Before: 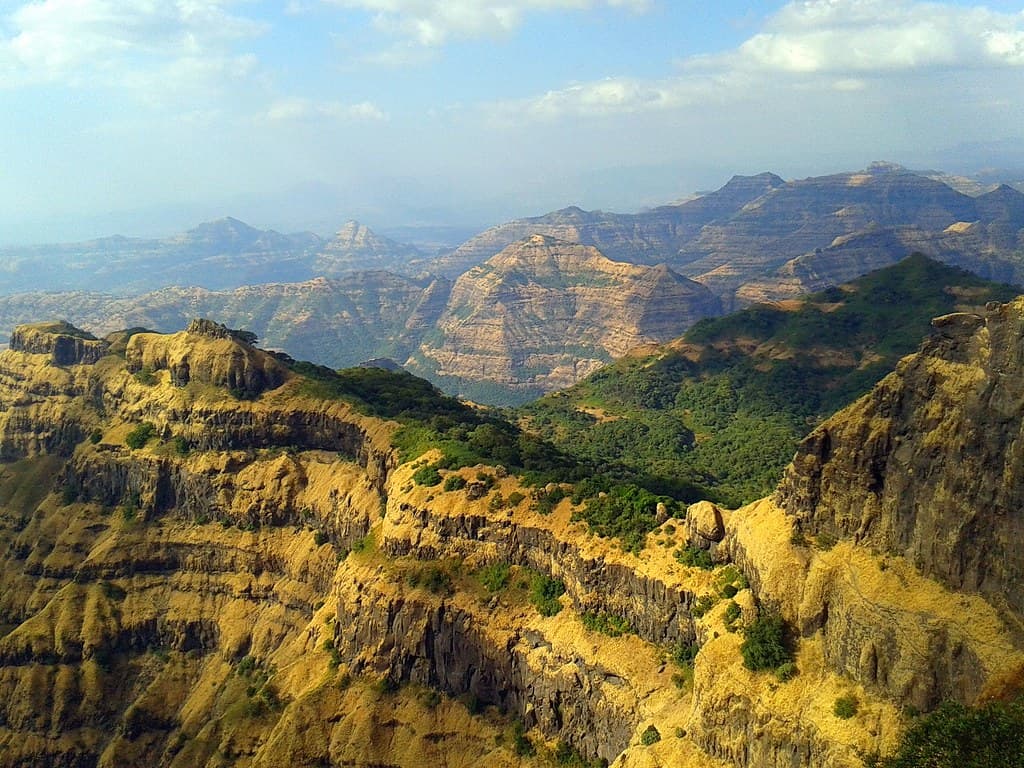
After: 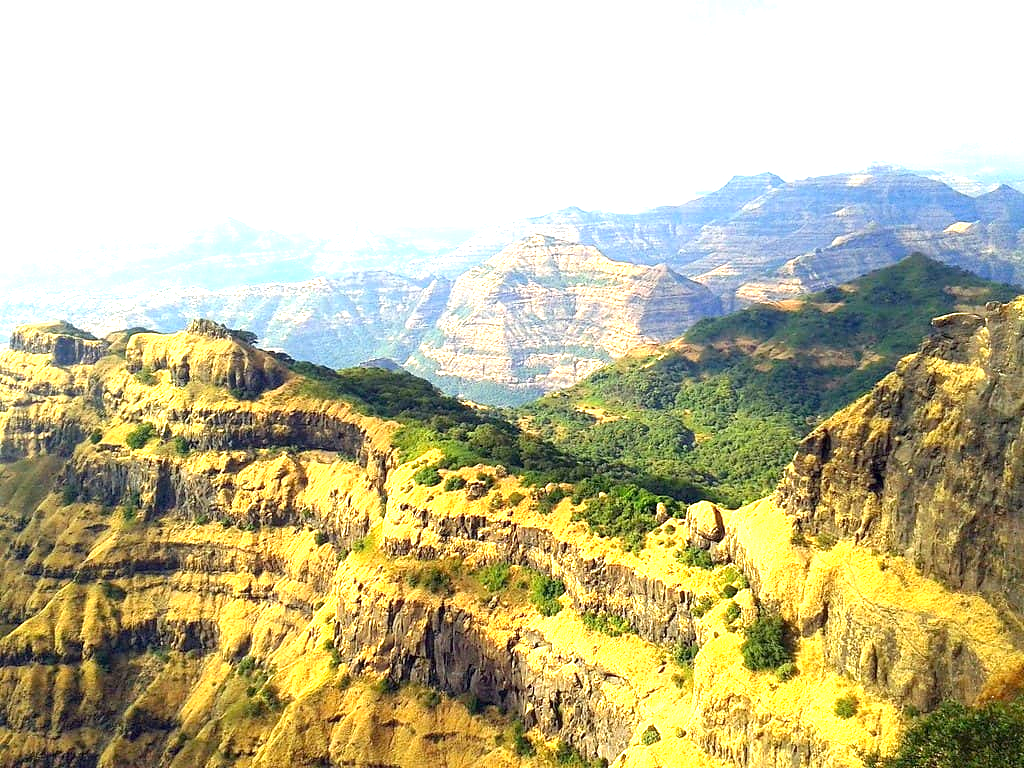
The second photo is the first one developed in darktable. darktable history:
exposure: black level correction 0.001, exposure 1.734 EV, compensate exposure bias true, compensate highlight preservation false
